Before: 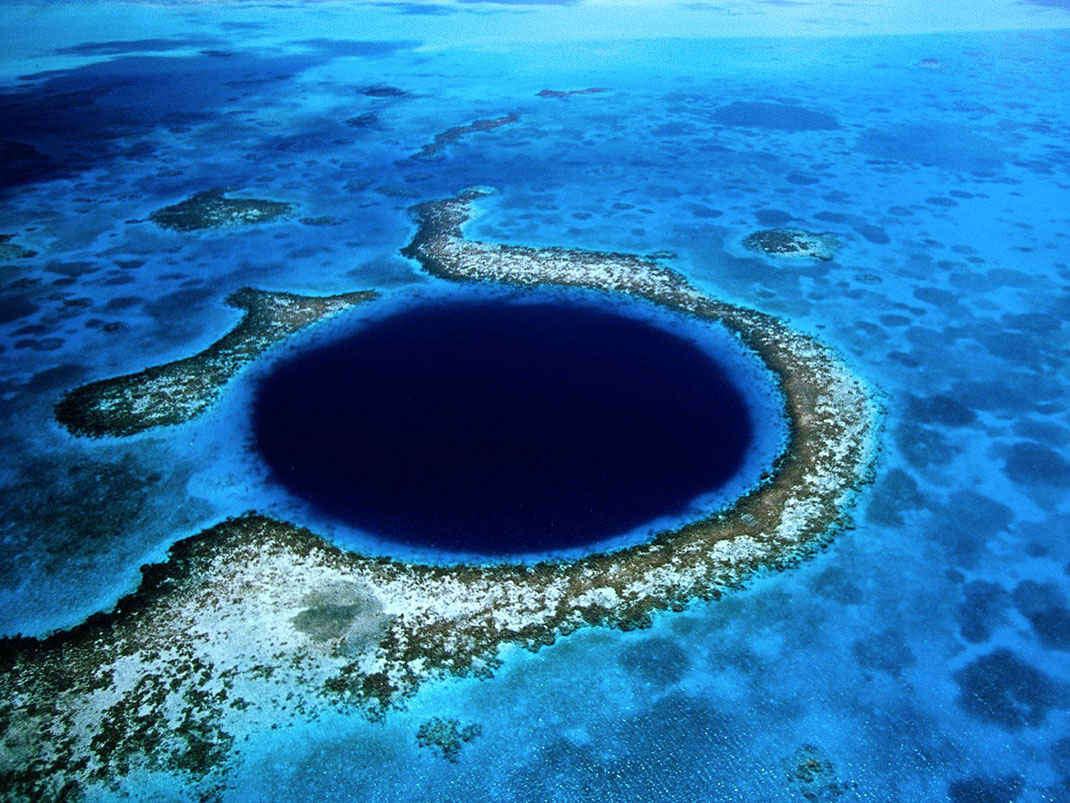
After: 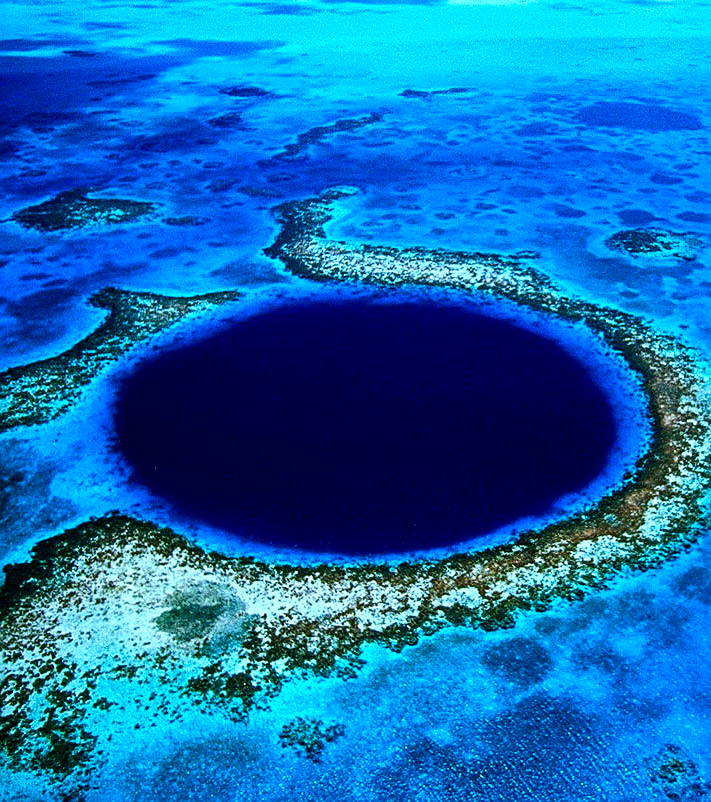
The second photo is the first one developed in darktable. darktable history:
crop and rotate: left 12.854%, right 20.636%
shadows and highlights: soften with gaussian
sharpen: on, module defaults
contrast brightness saturation: contrast 0.206, brightness -0.103, saturation 0.21
color zones: curves: ch2 [(0, 0.5) (0.084, 0.497) (0.323, 0.335) (0.4, 0.497) (1, 0.5)]
color balance rgb: global offset › luminance 0.477%, linear chroma grading › global chroma 9.769%, perceptual saturation grading › global saturation 30.447%, global vibrance 9.399%
local contrast: detail 130%
